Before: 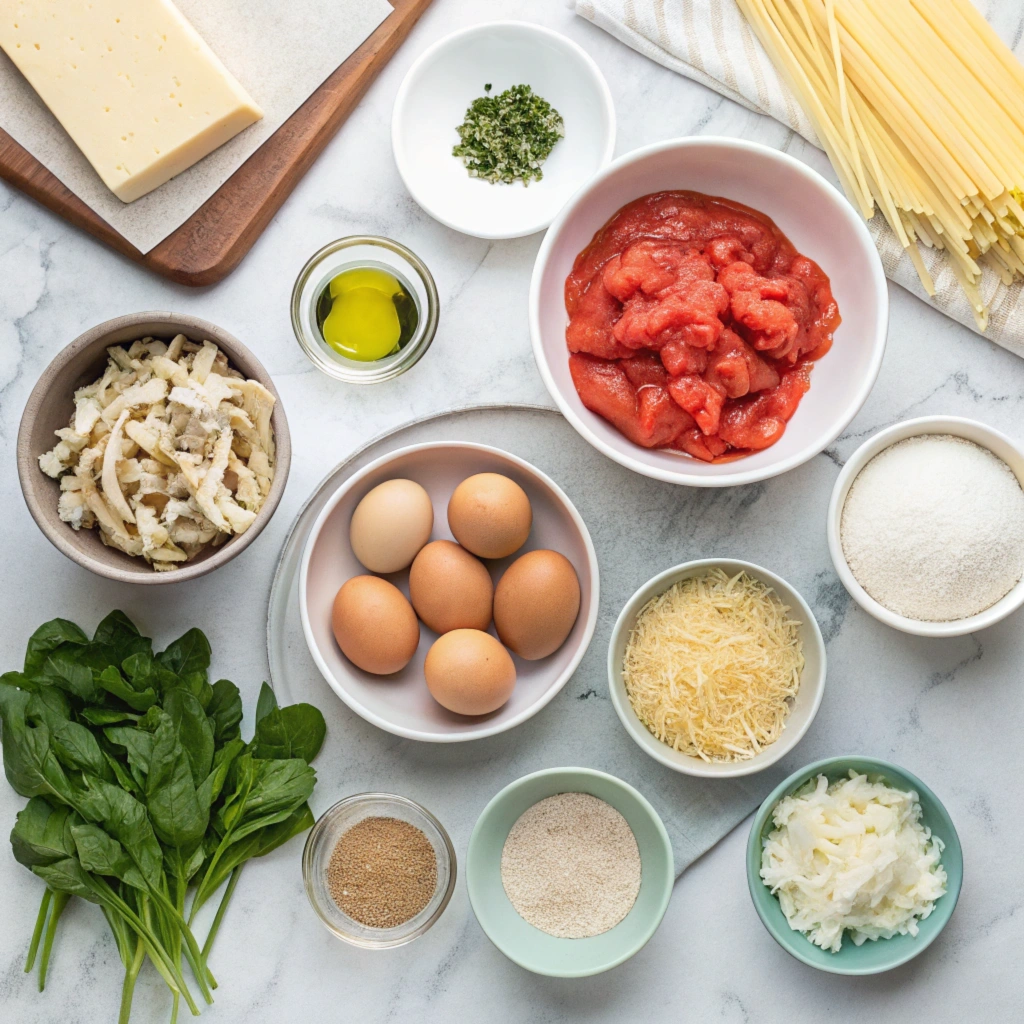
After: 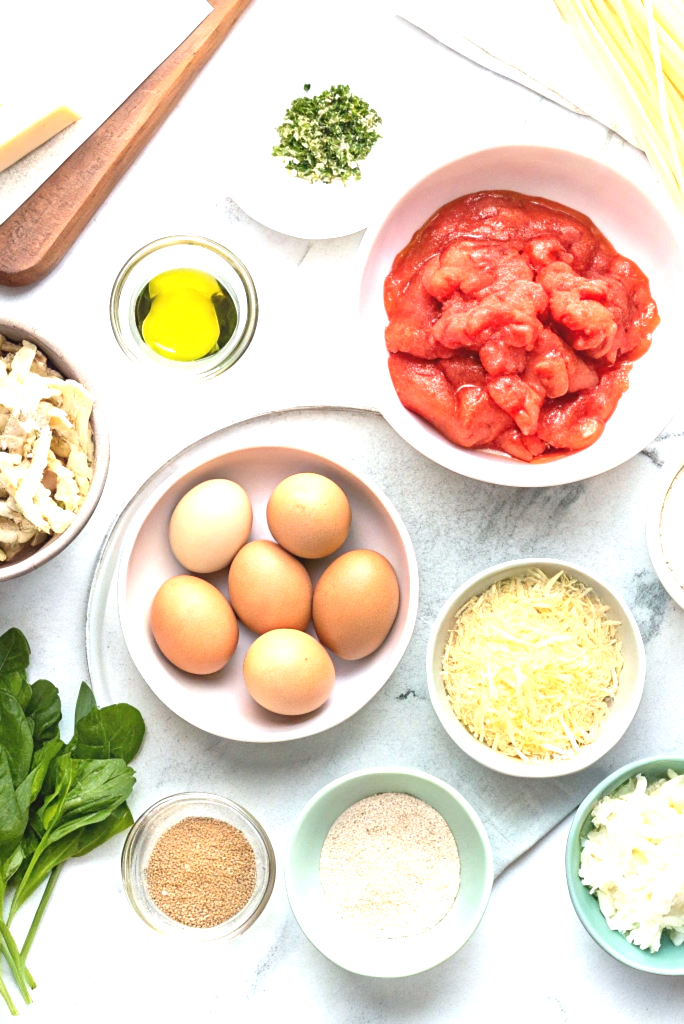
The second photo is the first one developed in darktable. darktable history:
exposure: black level correction 0, exposure 1.1 EV, compensate highlight preservation false
crop and rotate: left 17.732%, right 15.423%
